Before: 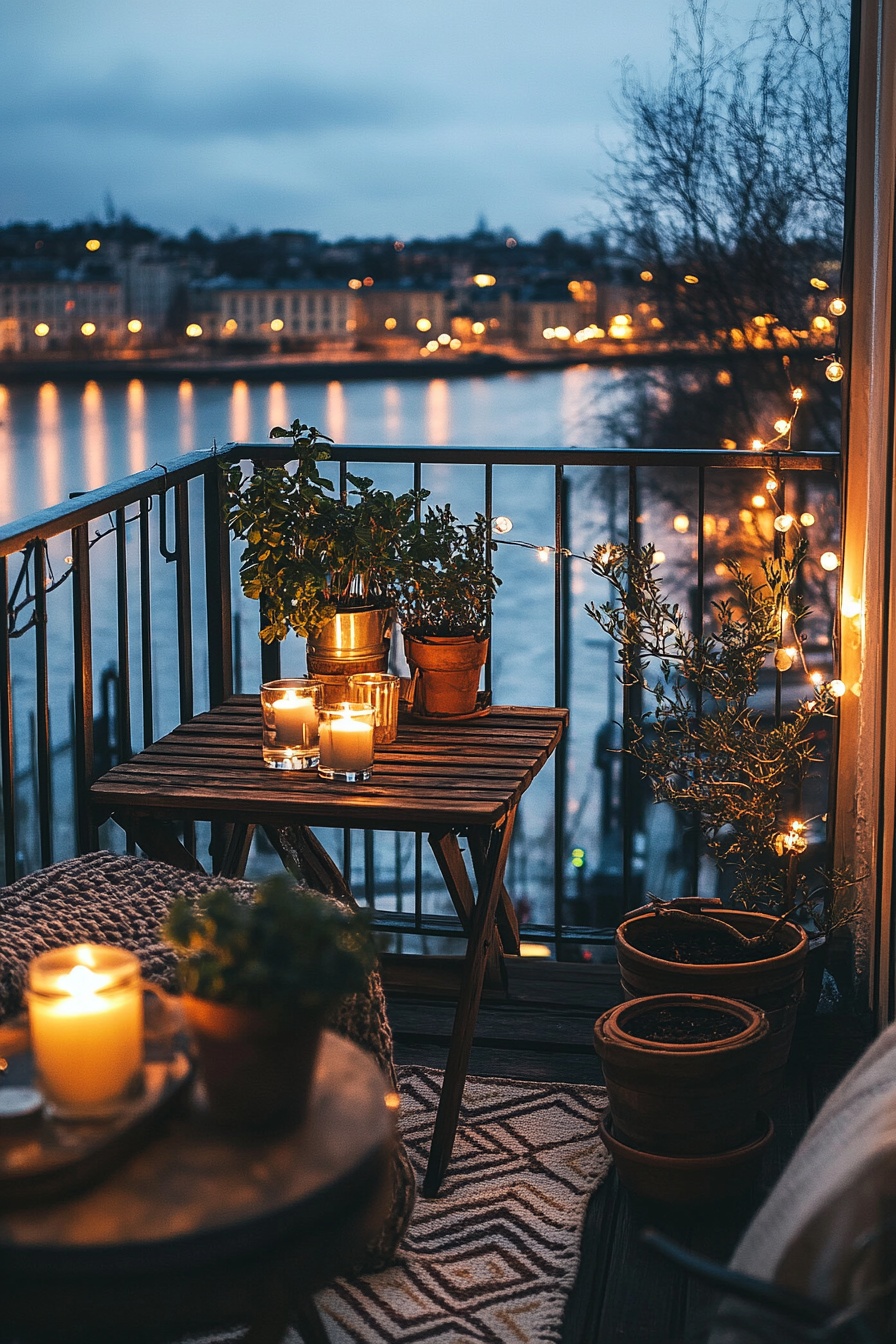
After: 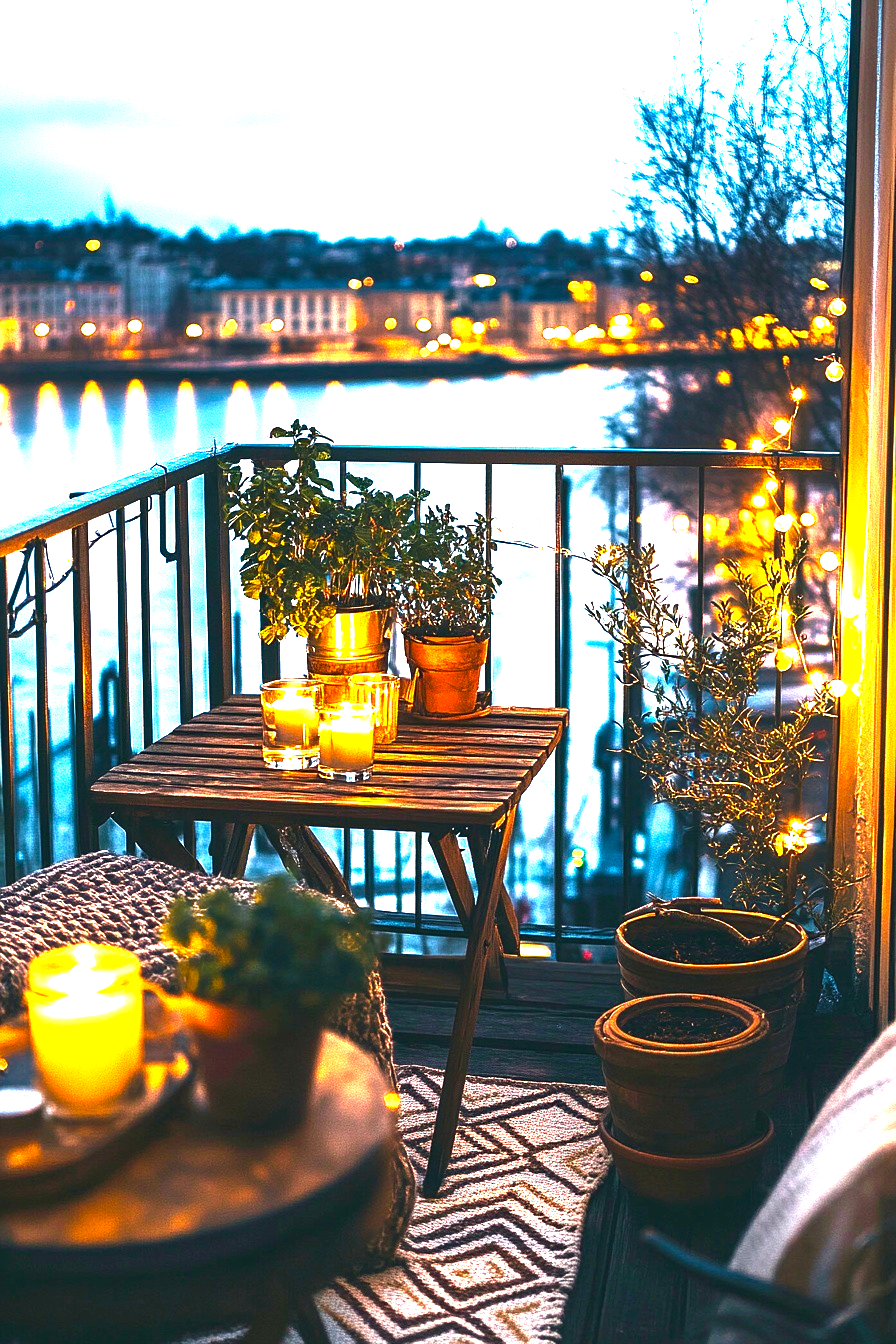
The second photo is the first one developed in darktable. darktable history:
velvia: on, module defaults
color balance rgb: perceptual saturation grading › global saturation 25%, perceptual brilliance grading › global brilliance 35%, perceptual brilliance grading › highlights 50%, perceptual brilliance grading › mid-tones 60%, perceptual brilliance grading › shadows 35%, global vibrance 20%
